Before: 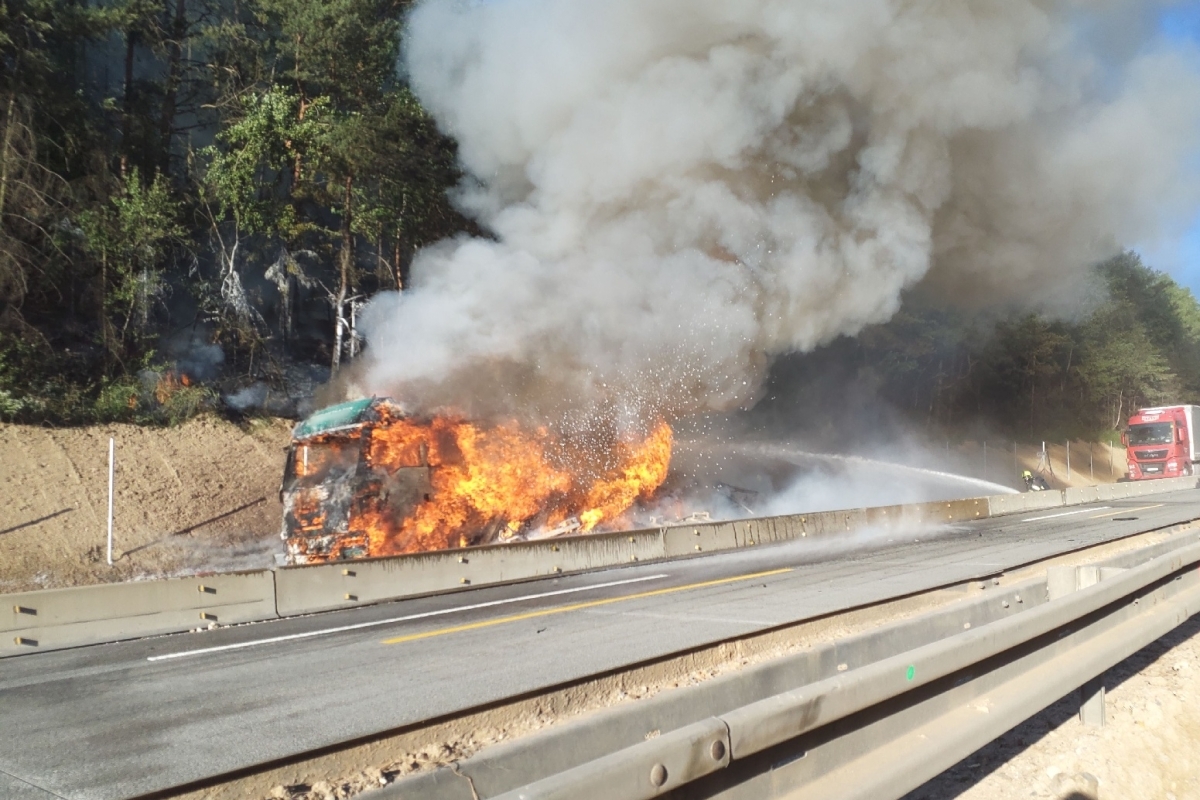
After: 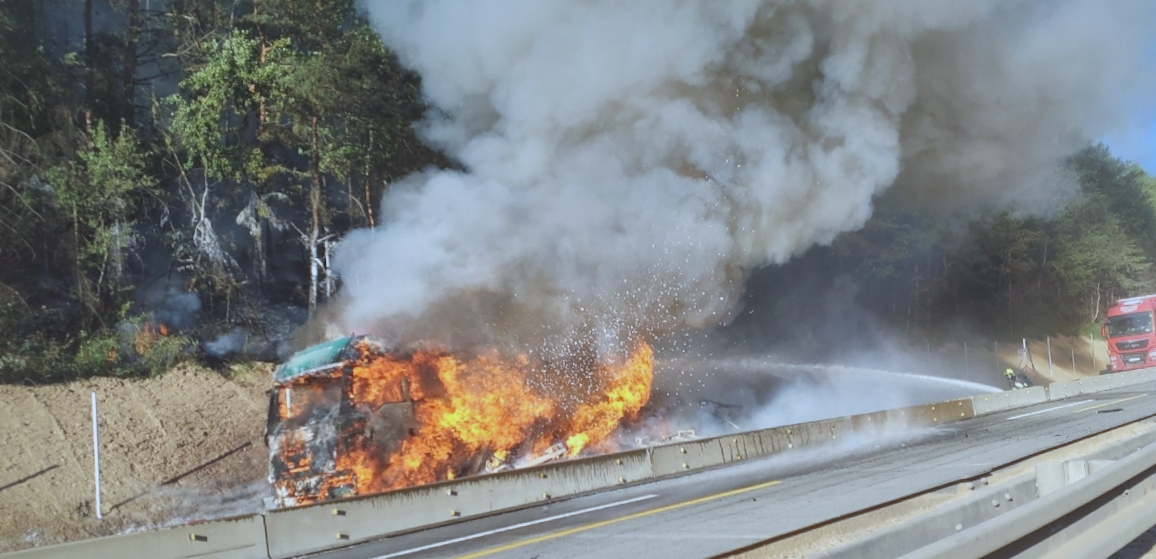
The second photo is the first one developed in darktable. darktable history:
crop: top 5.667%, bottom 17.637%
local contrast: mode bilateral grid, contrast 20, coarseness 50, detail 150%, midtone range 0.2
white balance: red 0.924, blue 1.095
contrast brightness saturation: contrast -0.28
rotate and perspective: rotation -3.52°, crop left 0.036, crop right 0.964, crop top 0.081, crop bottom 0.919
